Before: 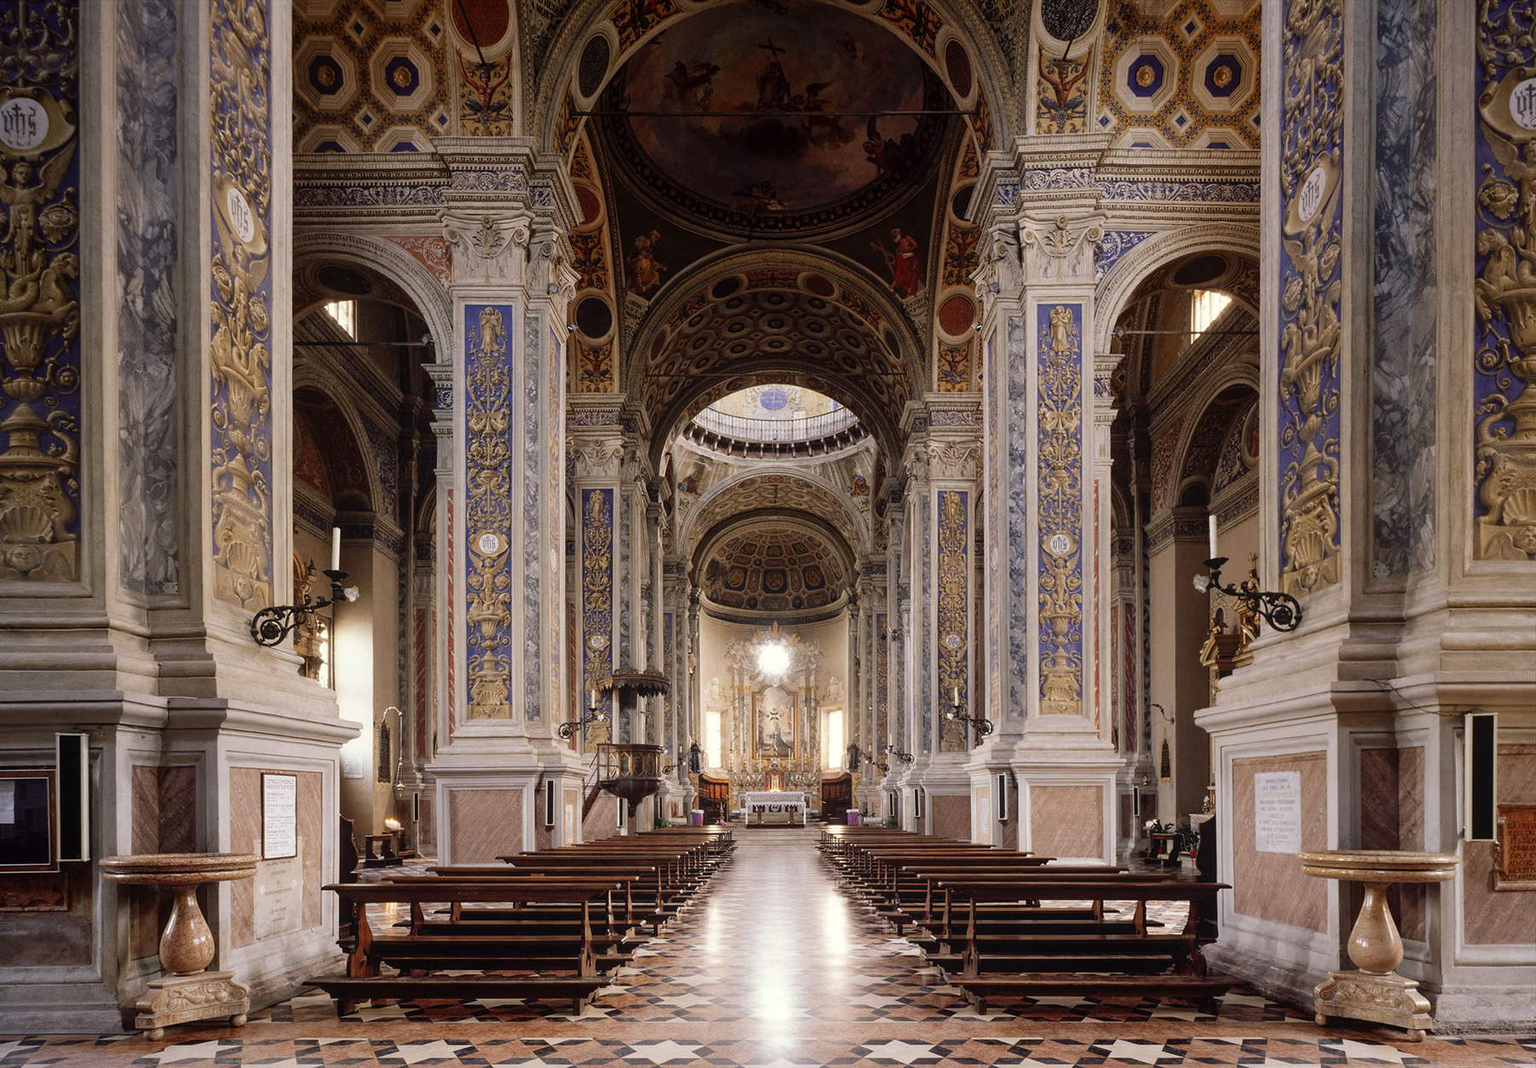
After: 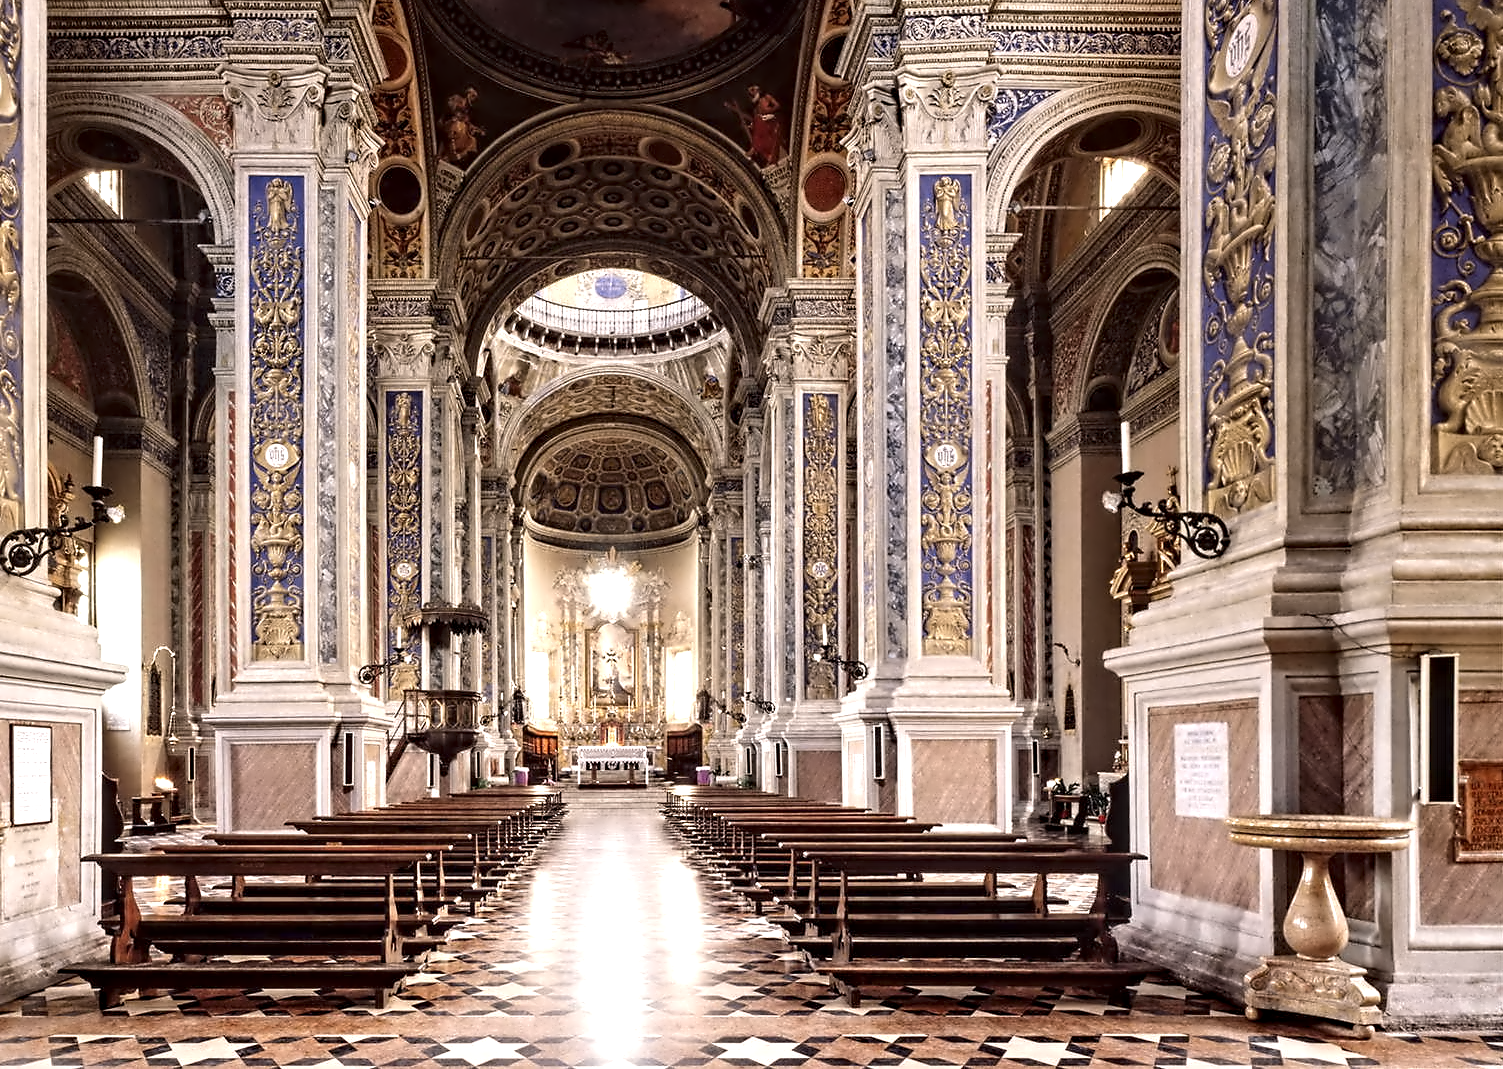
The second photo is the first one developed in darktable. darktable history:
contrast equalizer: octaves 7, y [[0.5, 0.542, 0.583, 0.625, 0.667, 0.708], [0.5 ×6], [0.5 ×6], [0, 0.033, 0.067, 0.1, 0.133, 0.167], [0, 0.05, 0.1, 0.15, 0.2, 0.25]]
crop: left 16.465%, top 14.564%
exposure: black level correction 0, exposure 0.69 EV, compensate exposure bias true, compensate highlight preservation false
